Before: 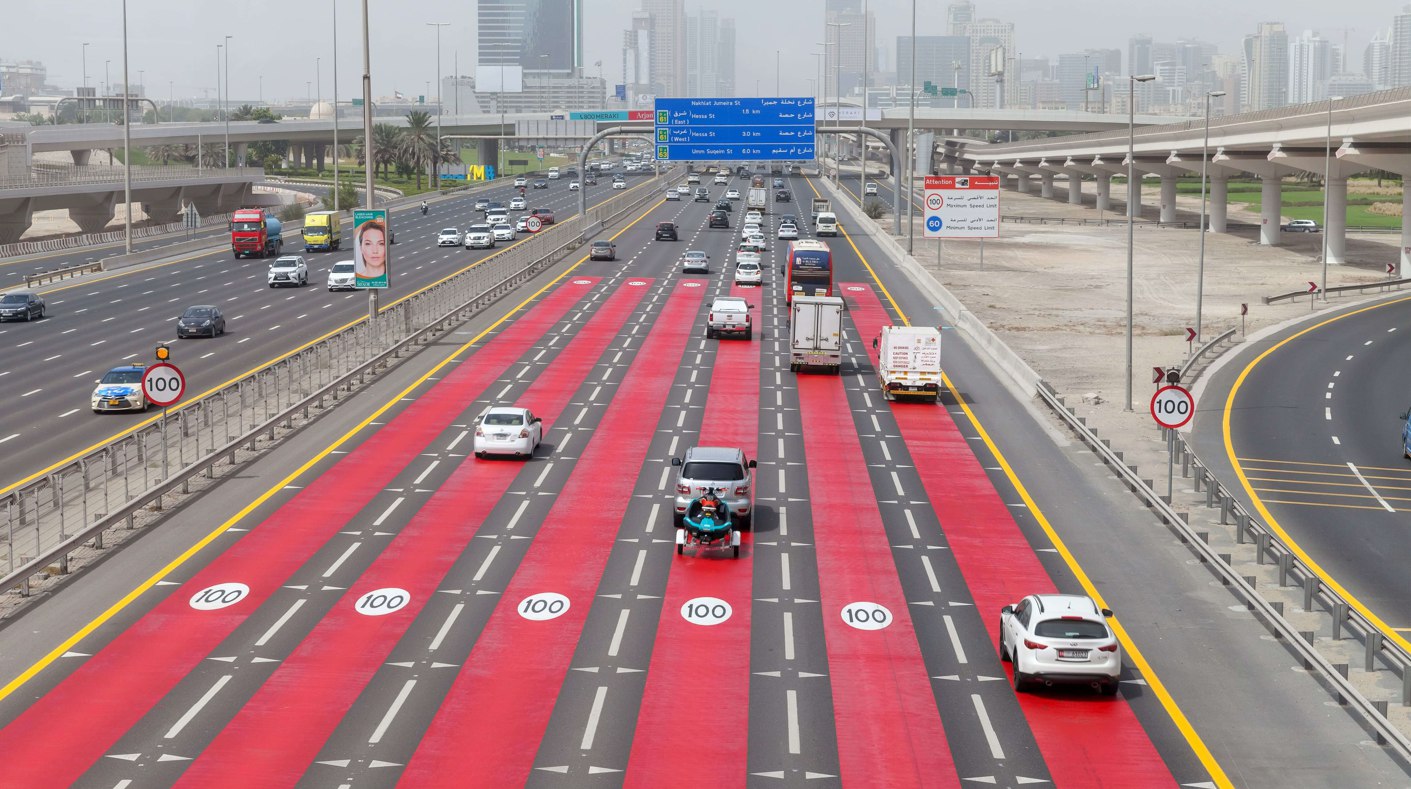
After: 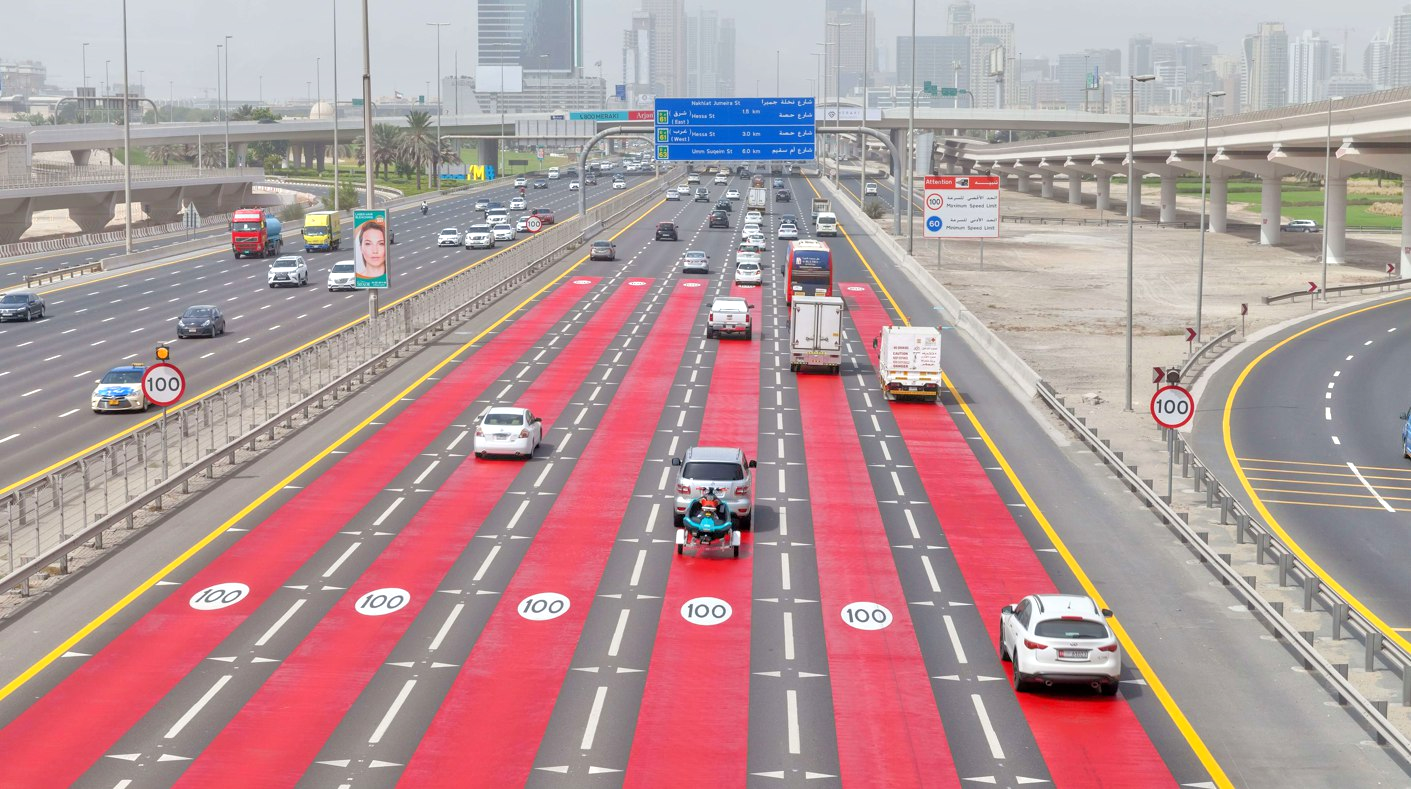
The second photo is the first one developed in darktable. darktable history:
tone equalizer: -7 EV 0.16 EV, -6 EV 0.571 EV, -5 EV 1.15 EV, -4 EV 1.3 EV, -3 EV 1.13 EV, -2 EV 0.6 EV, -1 EV 0.154 EV, luminance estimator HSV value / RGB max
